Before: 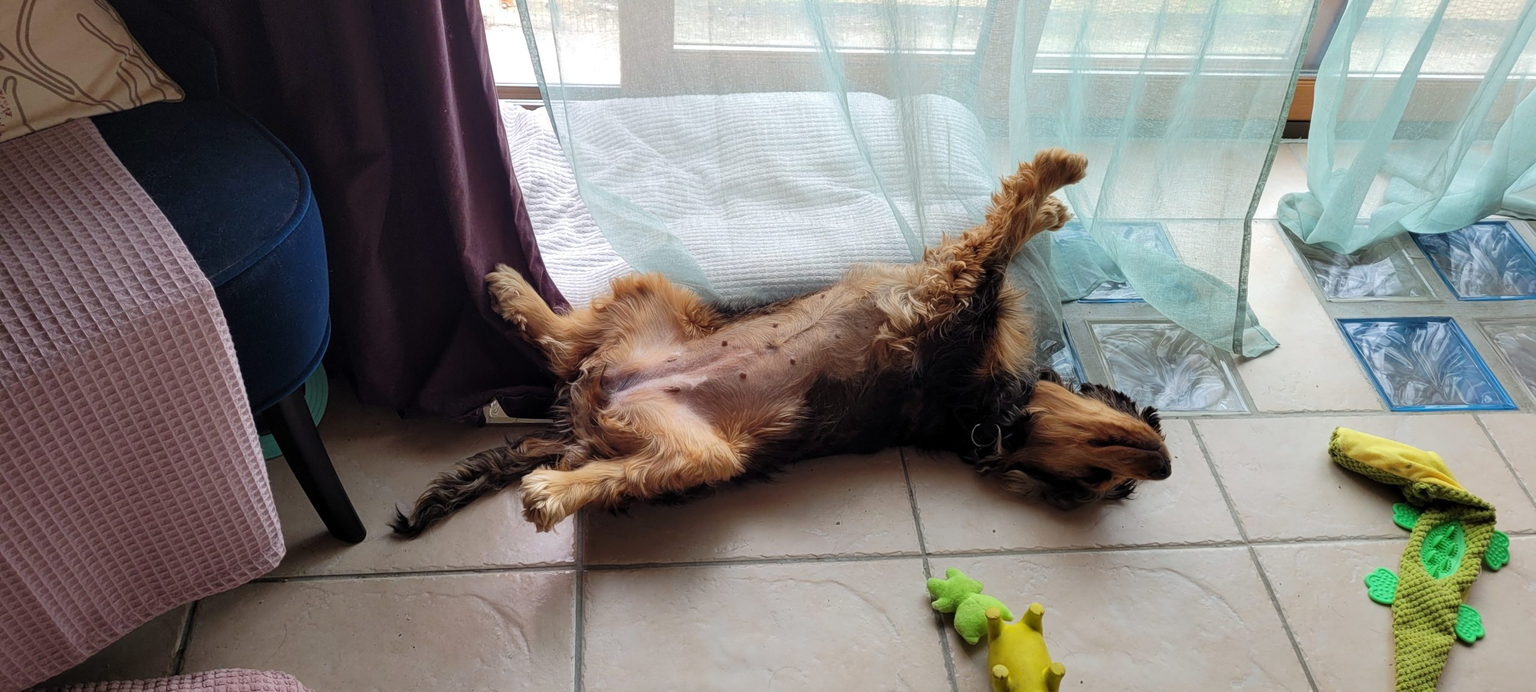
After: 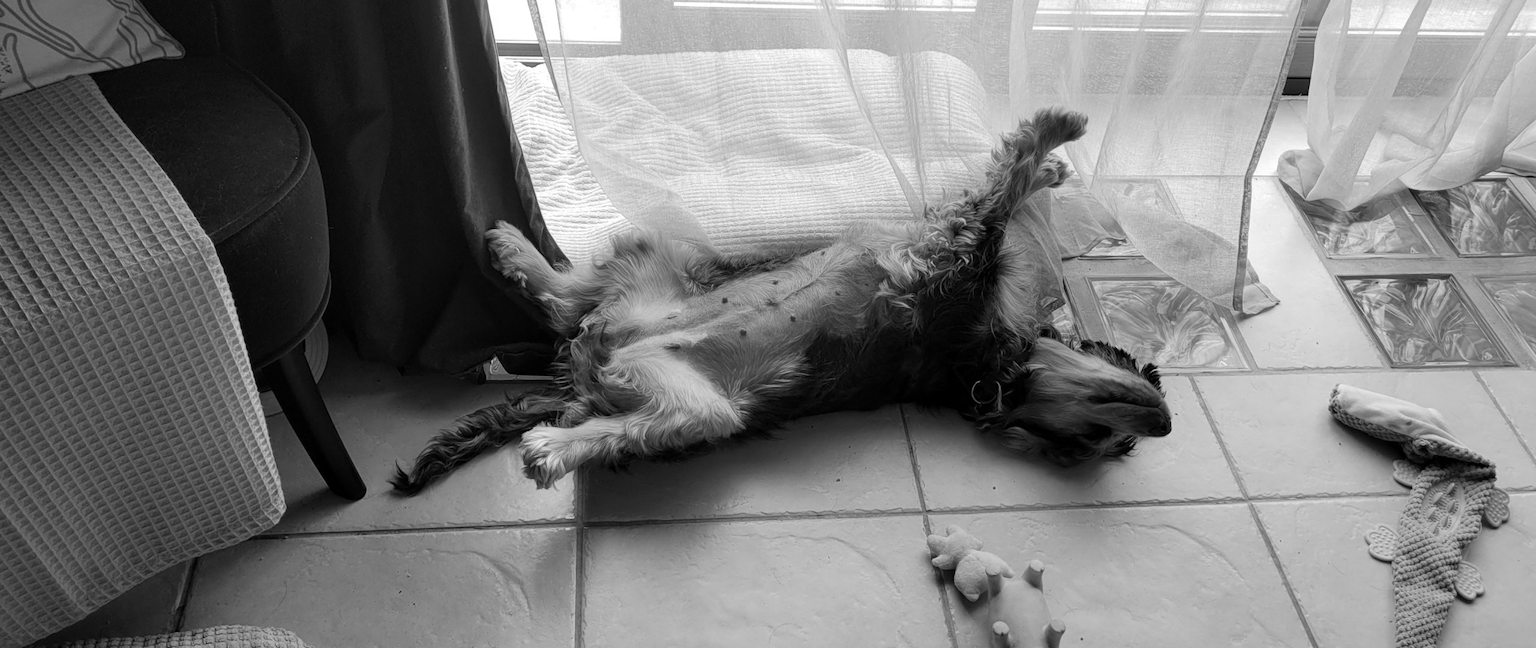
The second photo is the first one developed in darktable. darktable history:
monochrome: size 1
crop and rotate: top 6.25%
